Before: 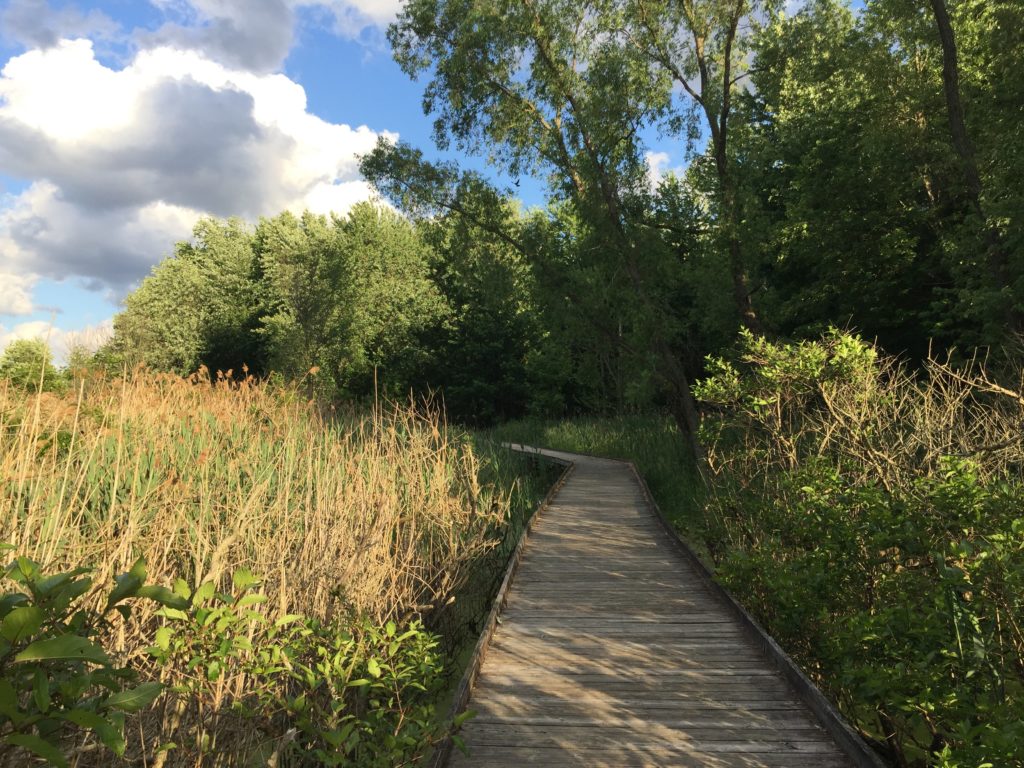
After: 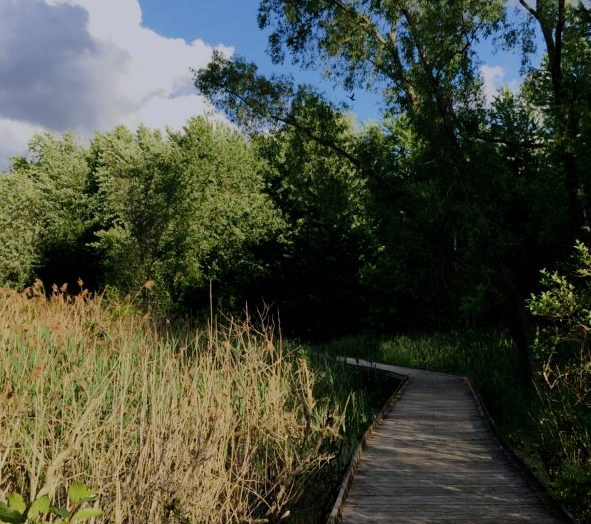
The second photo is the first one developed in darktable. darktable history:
filmic rgb: middle gray luminance 29%, black relative exposure -10.3 EV, white relative exposure 5.5 EV, threshold 6 EV, target black luminance 0%, hardness 3.95, latitude 2.04%, contrast 1.132, highlights saturation mix 5%, shadows ↔ highlights balance 15.11%, preserve chrominance no, color science v3 (2019), use custom middle-gray values true, iterations of high-quality reconstruction 0, enable highlight reconstruction true
white balance: red 0.967, blue 1.119, emerald 0.756
crop: left 16.202%, top 11.208%, right 26.045%, bottom 20.557%
